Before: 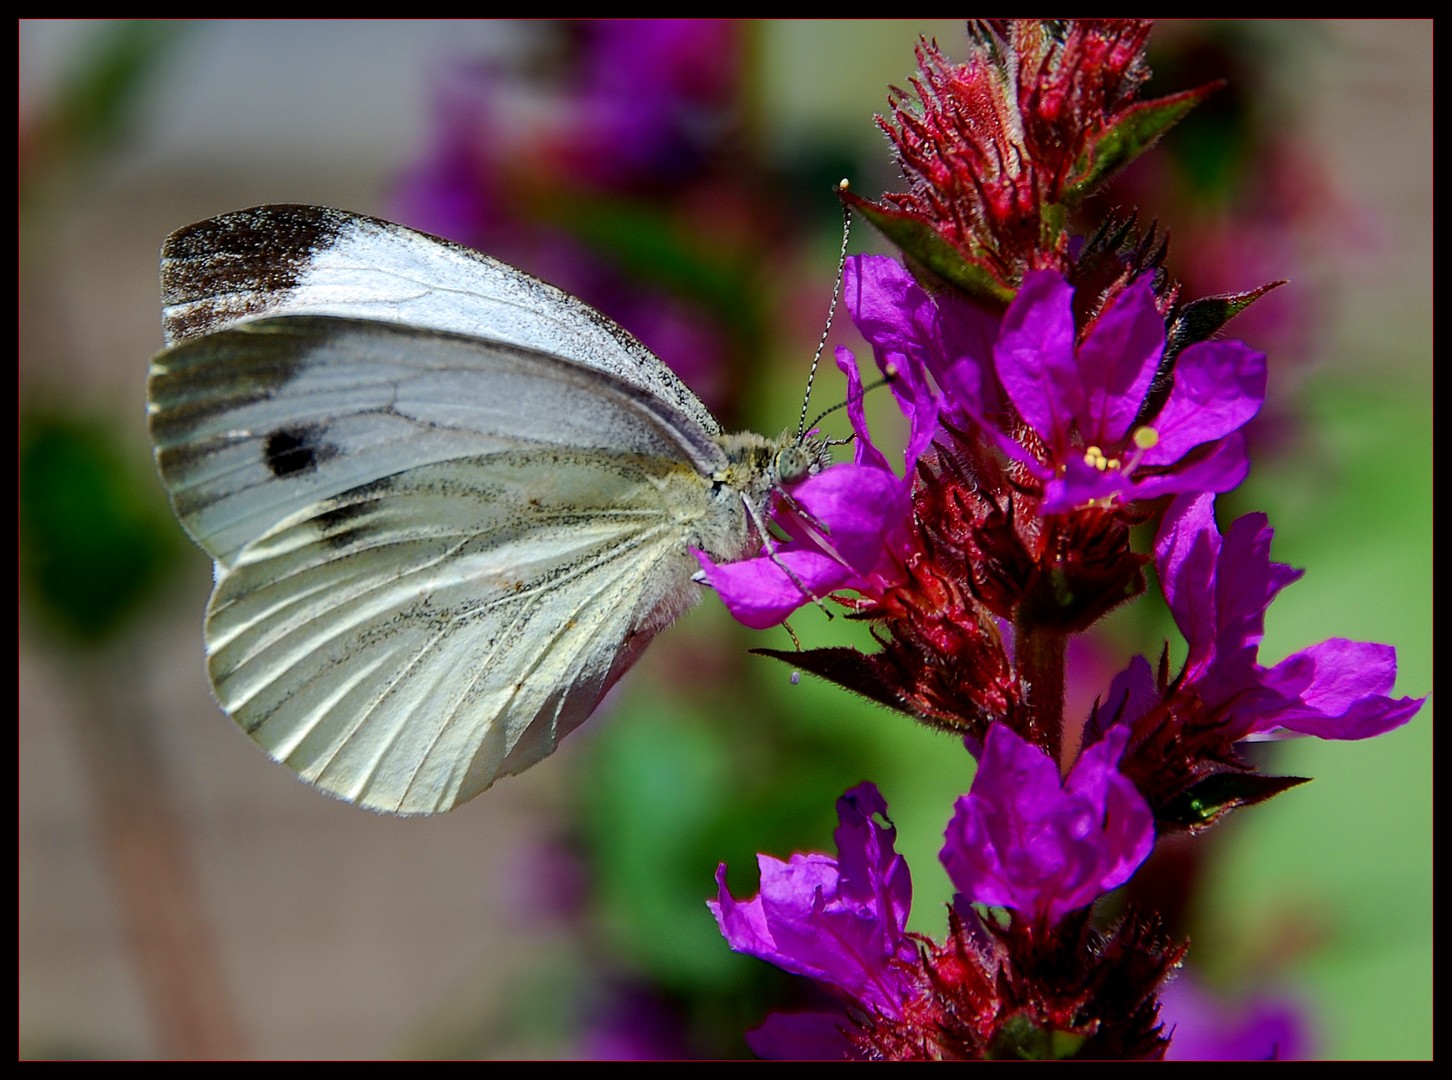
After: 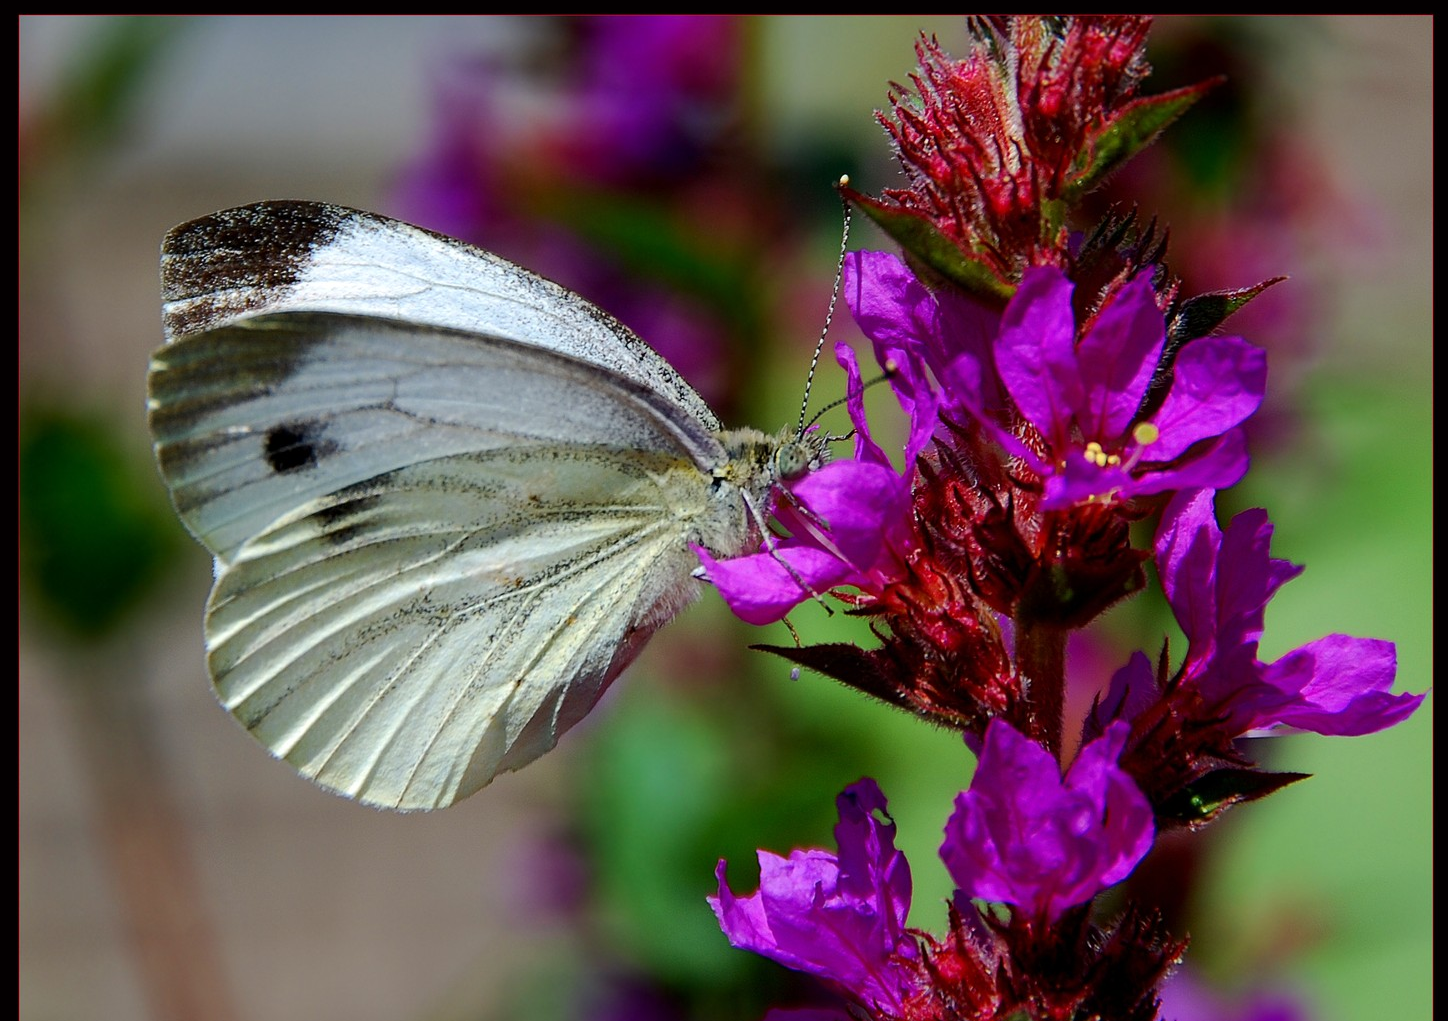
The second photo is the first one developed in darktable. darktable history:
crop: top 0.388%, right 0.265%, bottom 5.075%
